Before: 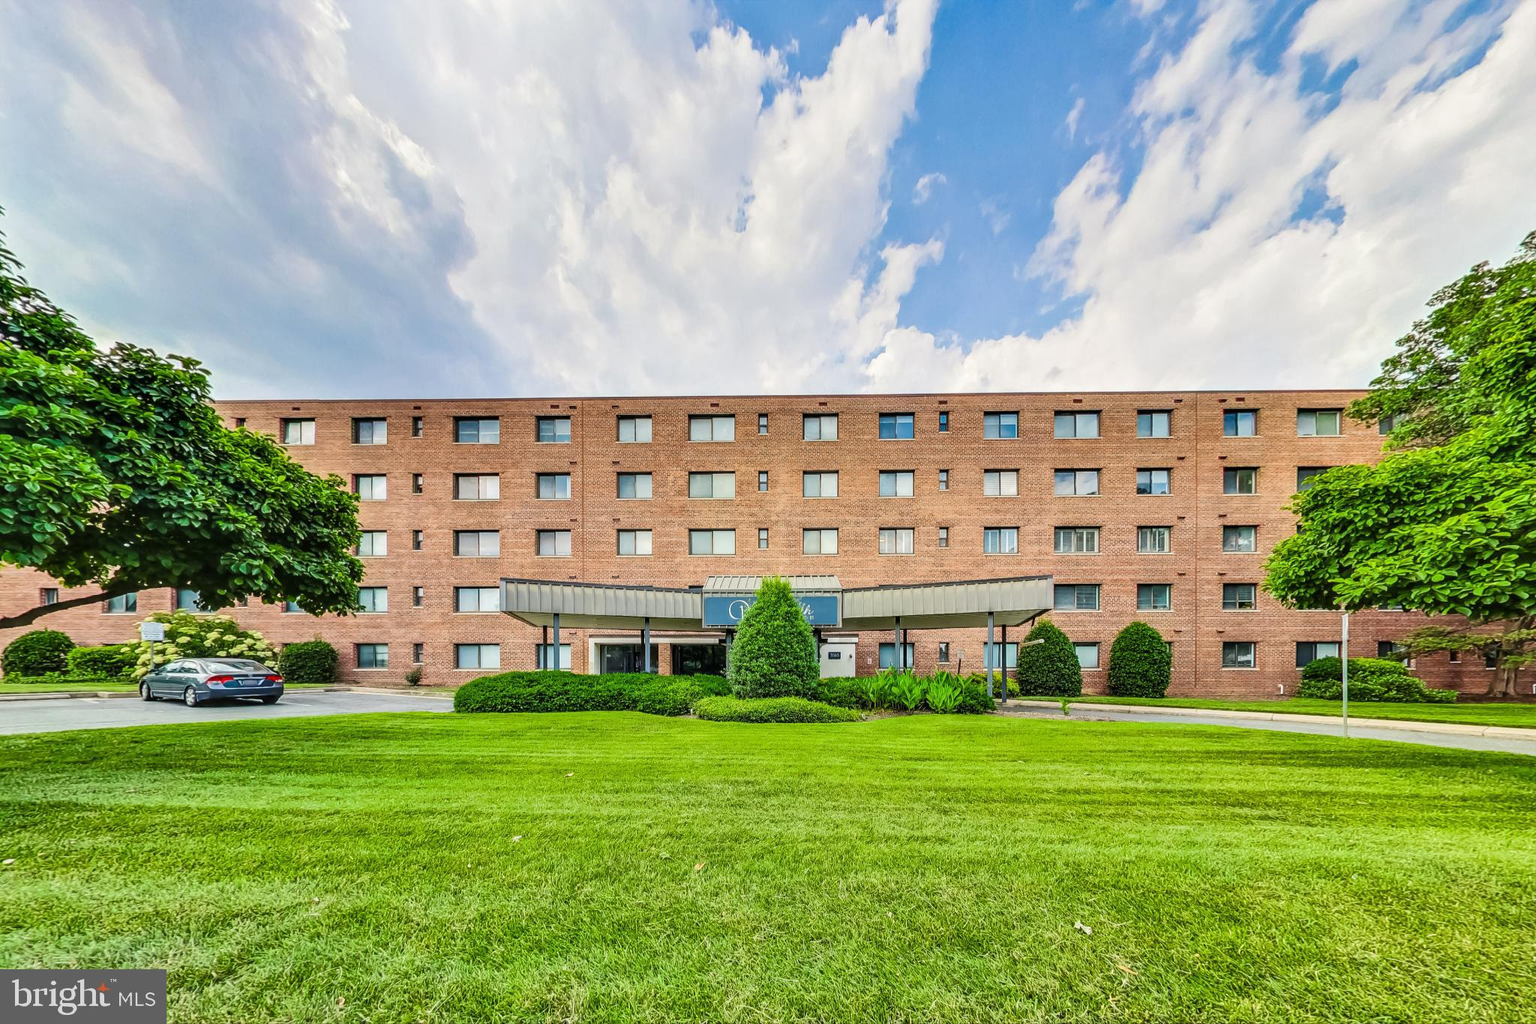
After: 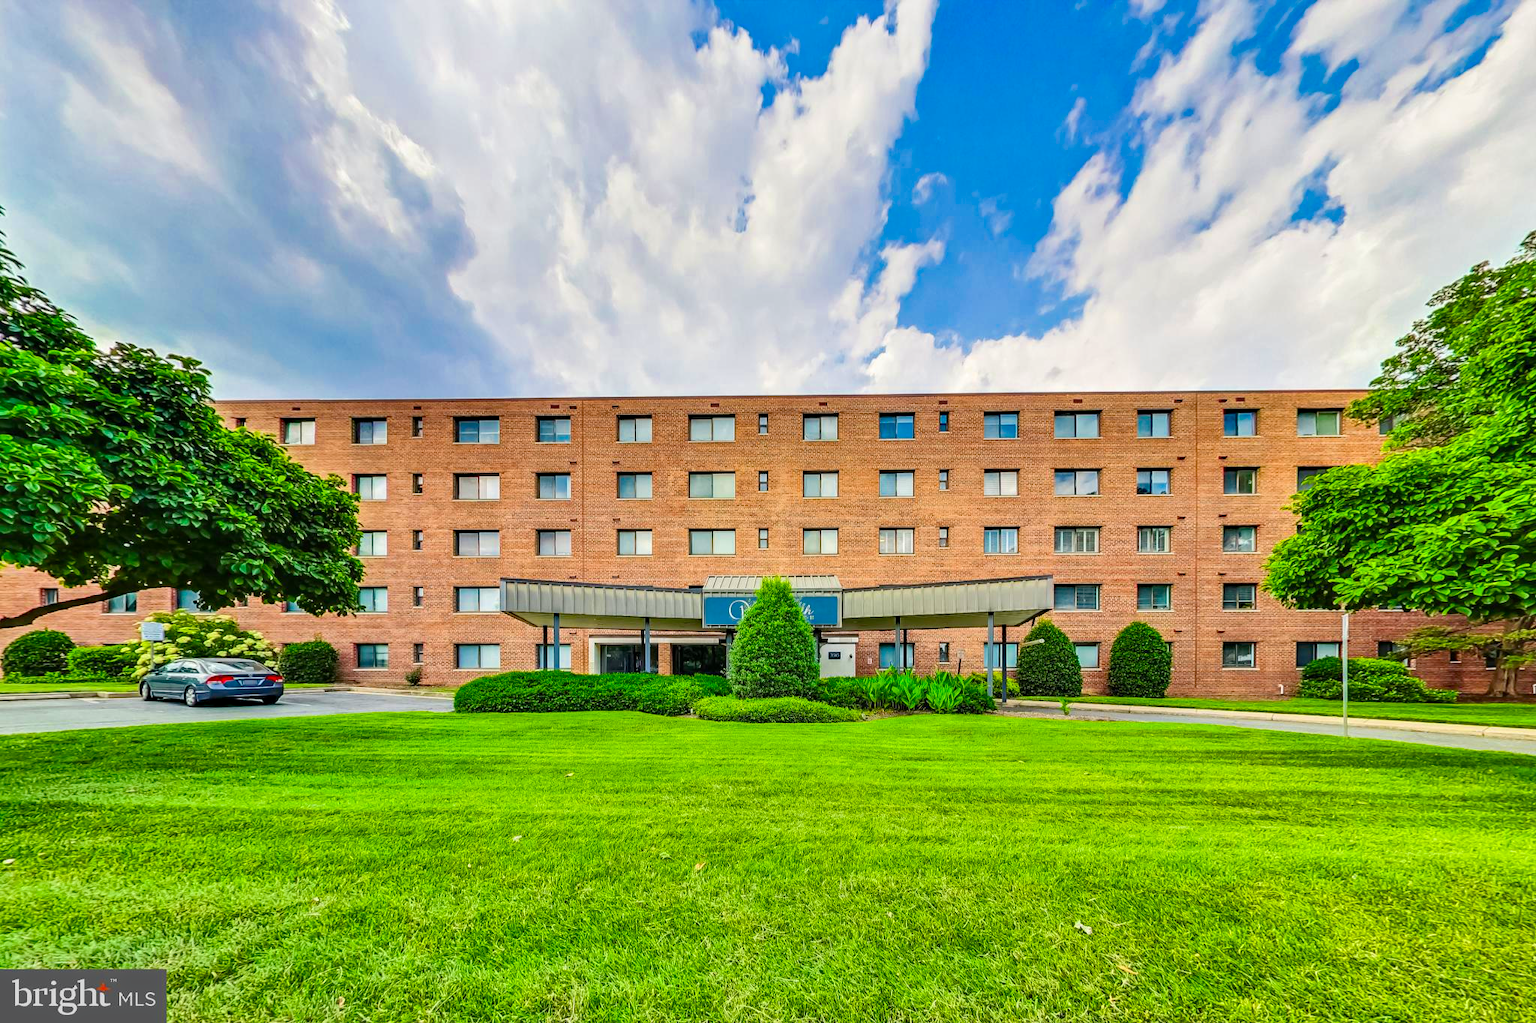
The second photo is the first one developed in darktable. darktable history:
haze removal: strength 0.29, distance 0.25, compatibility mode true, adaptive false
color zones: curves: ch0 [(0, 0.613) (0.01, 0.613) (0.245, 0.448) (0.498, 0.529) (0.642, 0.665) (0.879, 0.777) (0.99, 0.613)]; ch1 [(0, 0) (0.143, 0) (0.286, 0) (0.429, 0) (0.571, 0) (0.714, 0) (0.857, 0)], mix -138.01%
